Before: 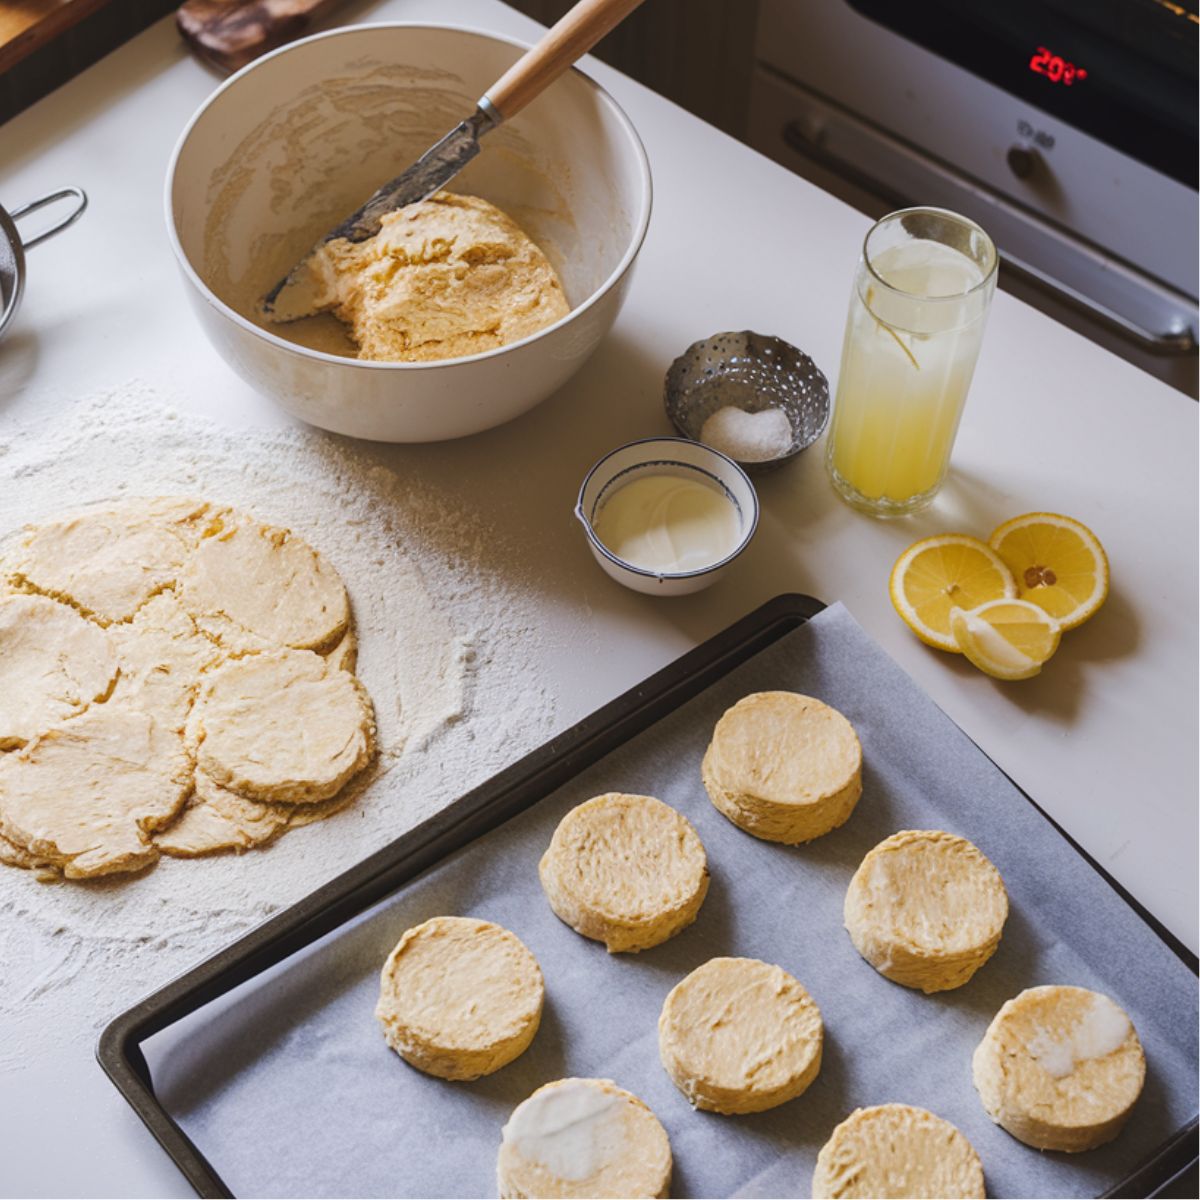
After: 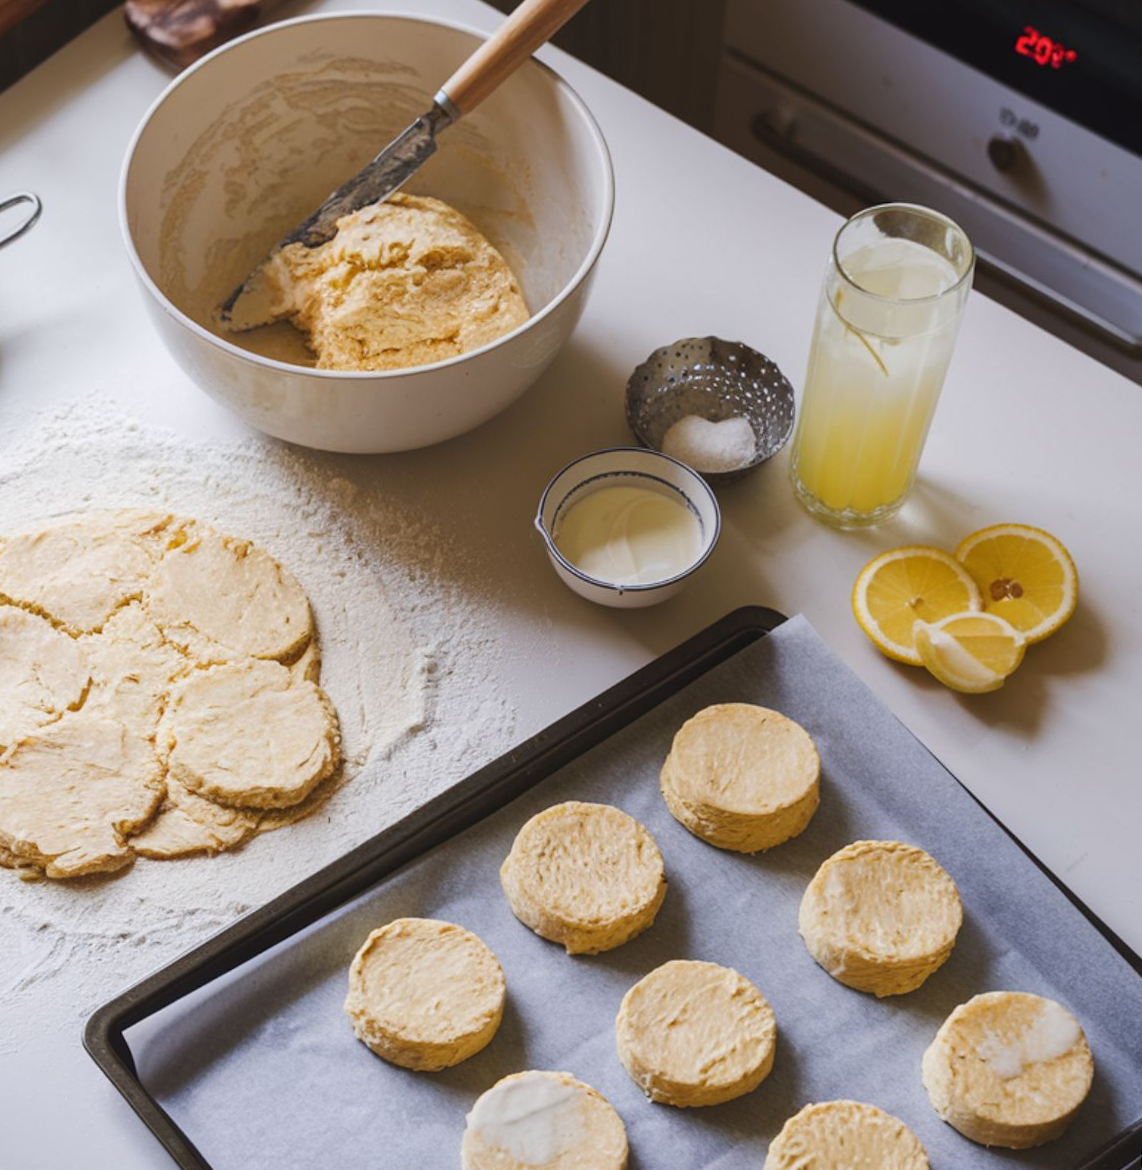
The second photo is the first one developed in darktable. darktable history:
rotate and perspective: rotation 0.074°, lens shift (vertical) 0.096, lens shift (horizontal) -0.041, crop left 0.043, crop right 0.952, crop top 0.024, crop bottom 0.979
exposure: compensate highlight preservation false
